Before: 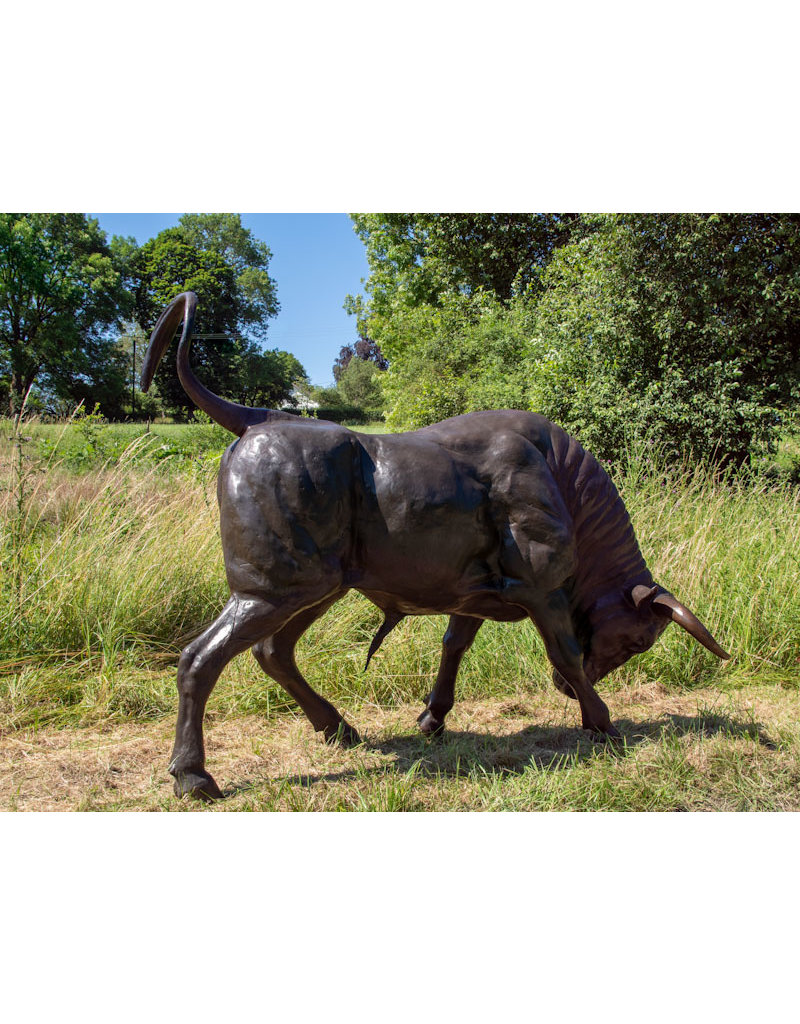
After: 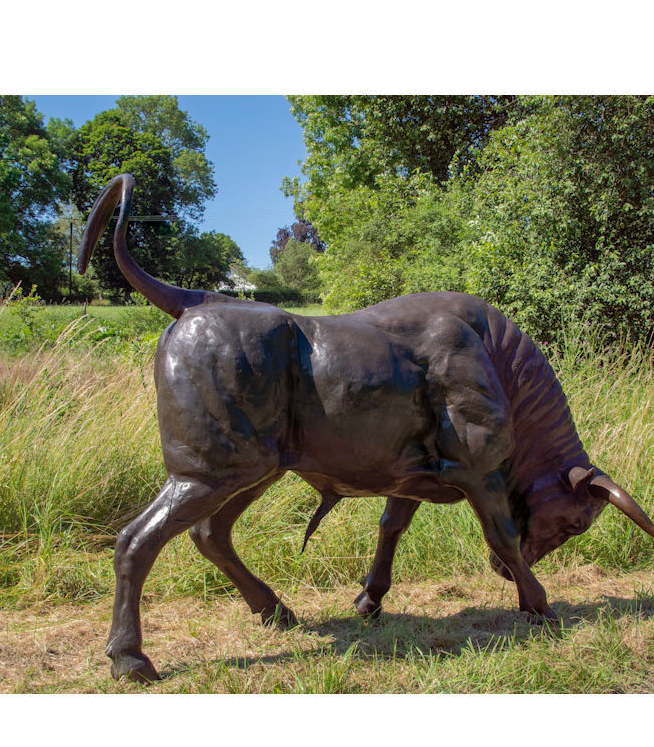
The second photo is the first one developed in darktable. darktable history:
shadows and highlights: on, module defaults
crop: left 7.904%, top 11.62%, right 10.292%, bottom 15.389%
color calibration: illuminant same as pipeline (D50), adaptation none (bypass), x 0.333, y 0.334, temperature 5005.01 K
